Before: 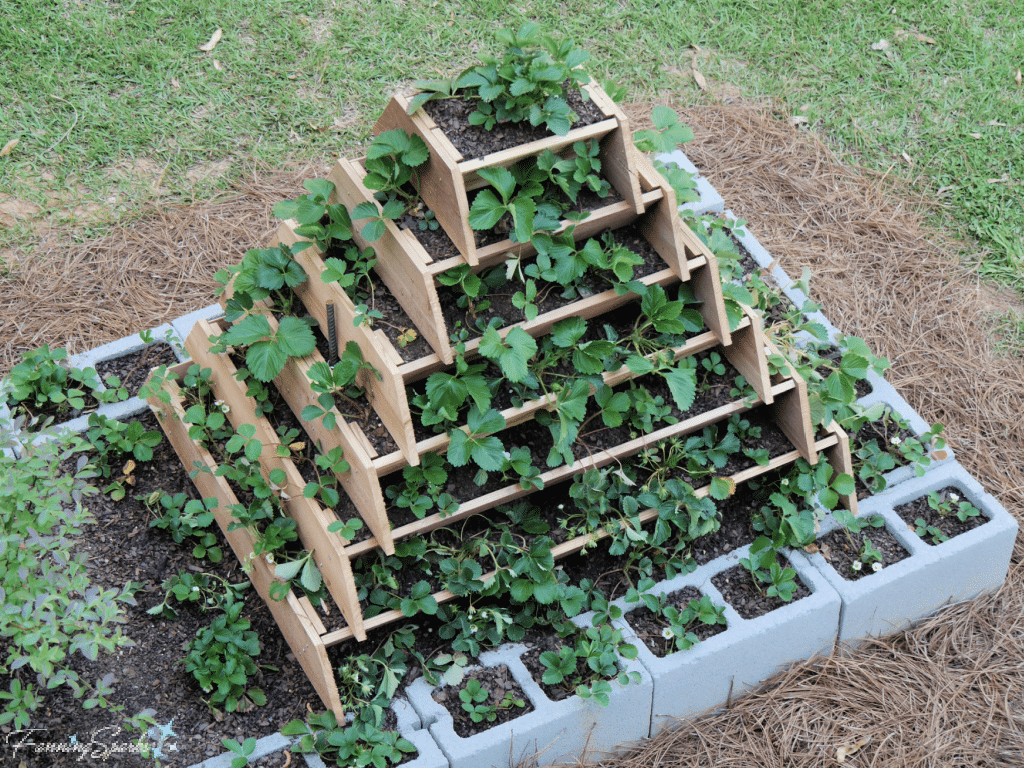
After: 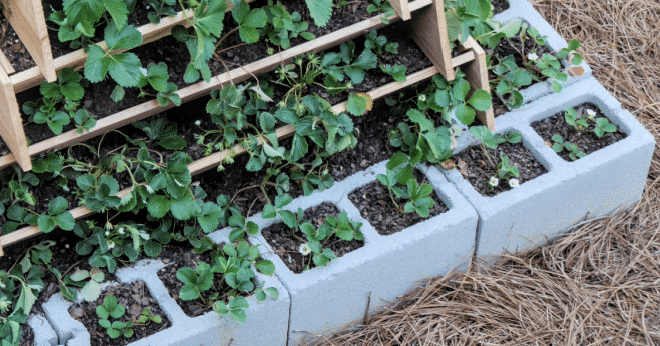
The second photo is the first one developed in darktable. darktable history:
local contrast: on, module defaults
crop and rotate: left 35.539%, top 50.122%, bottom 4.821%
